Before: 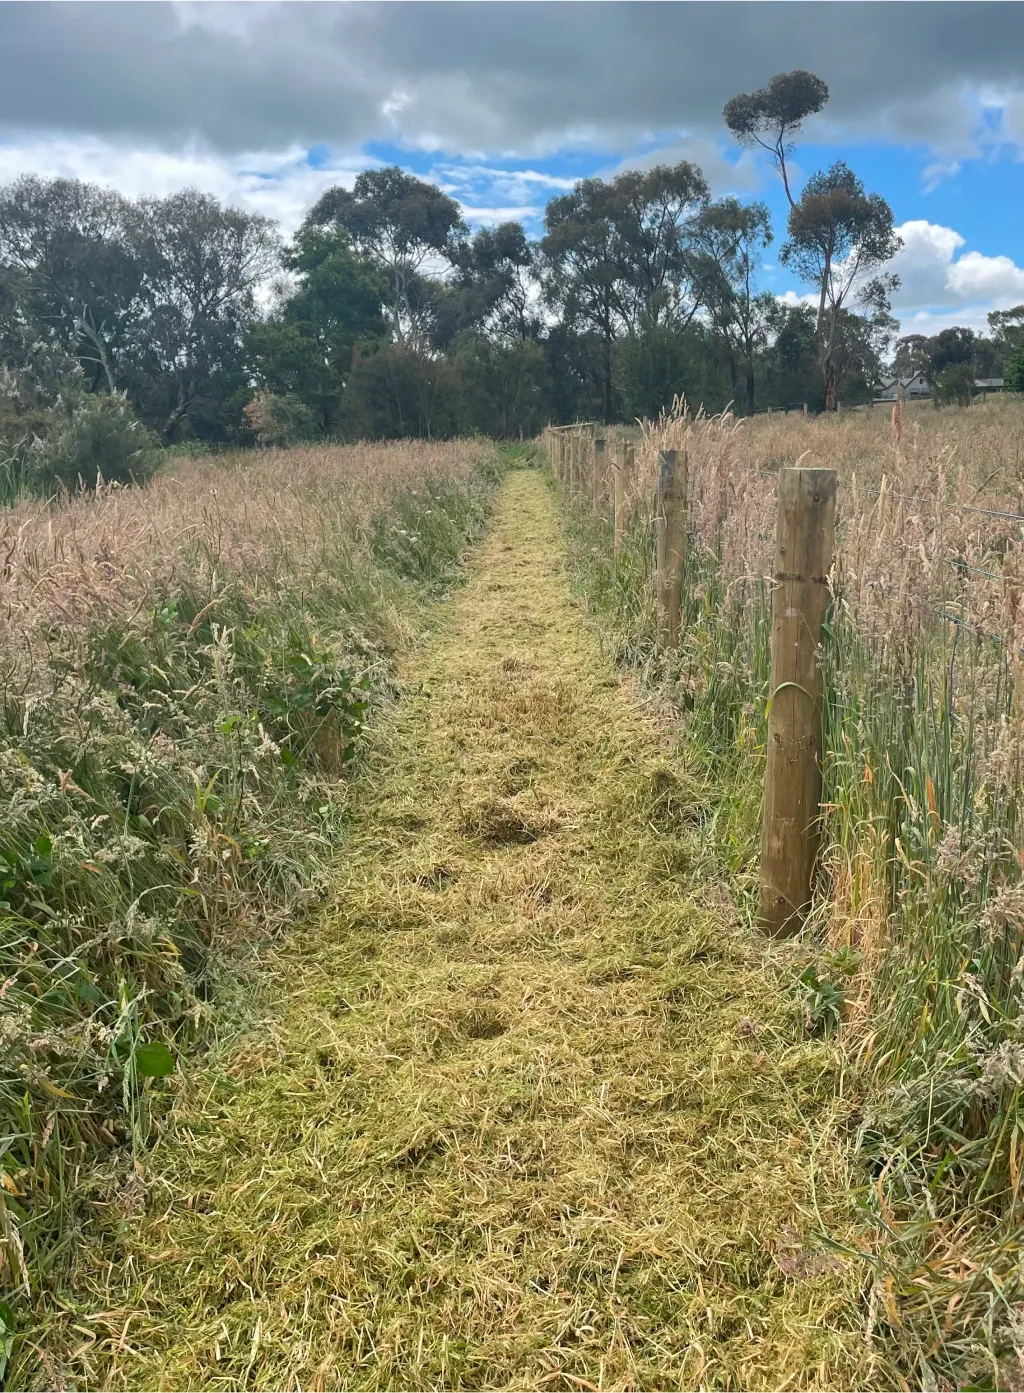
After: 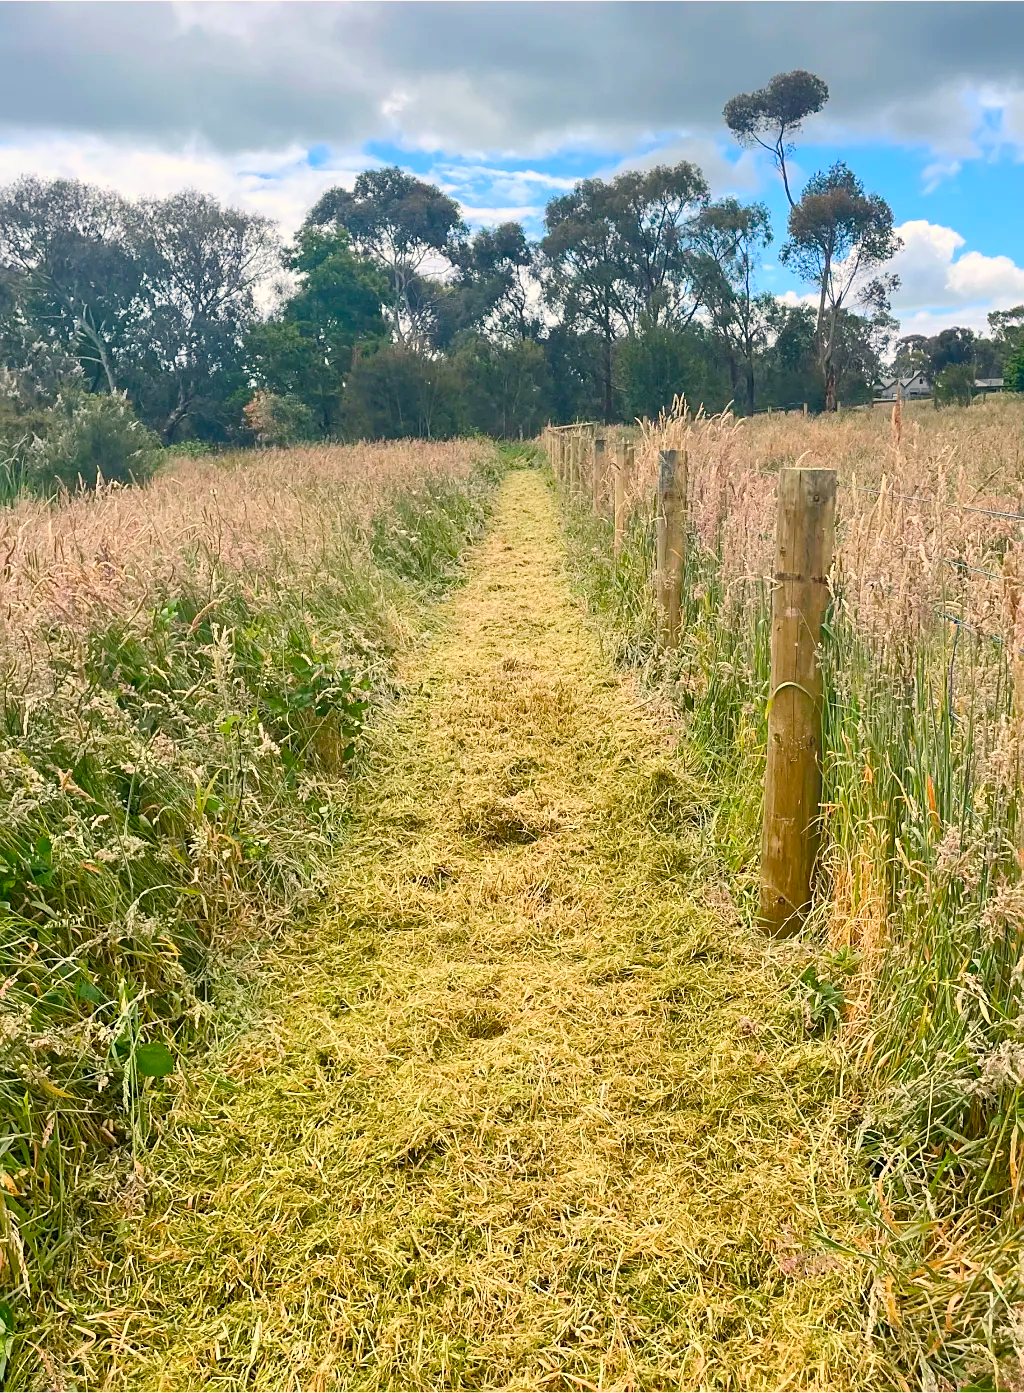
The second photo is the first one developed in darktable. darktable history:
sharpen: radius 1.817, amount 0.4, threshold 1.437
contrast brightness saturation: contrast 0.202, brightness 0.166, saturation 0.224
color balance rgb: shadows lift › hue 85.08°, highlights gain › chroma 2.89%, highlights gain › hue 62.68°, linear chroma grading › global chroma 0.378%, perceptual saturation grading › global saturation 39.896%, perceptual saturation grading › highlights -50.546%, perceptual saturation grading › shadows 30.453%
